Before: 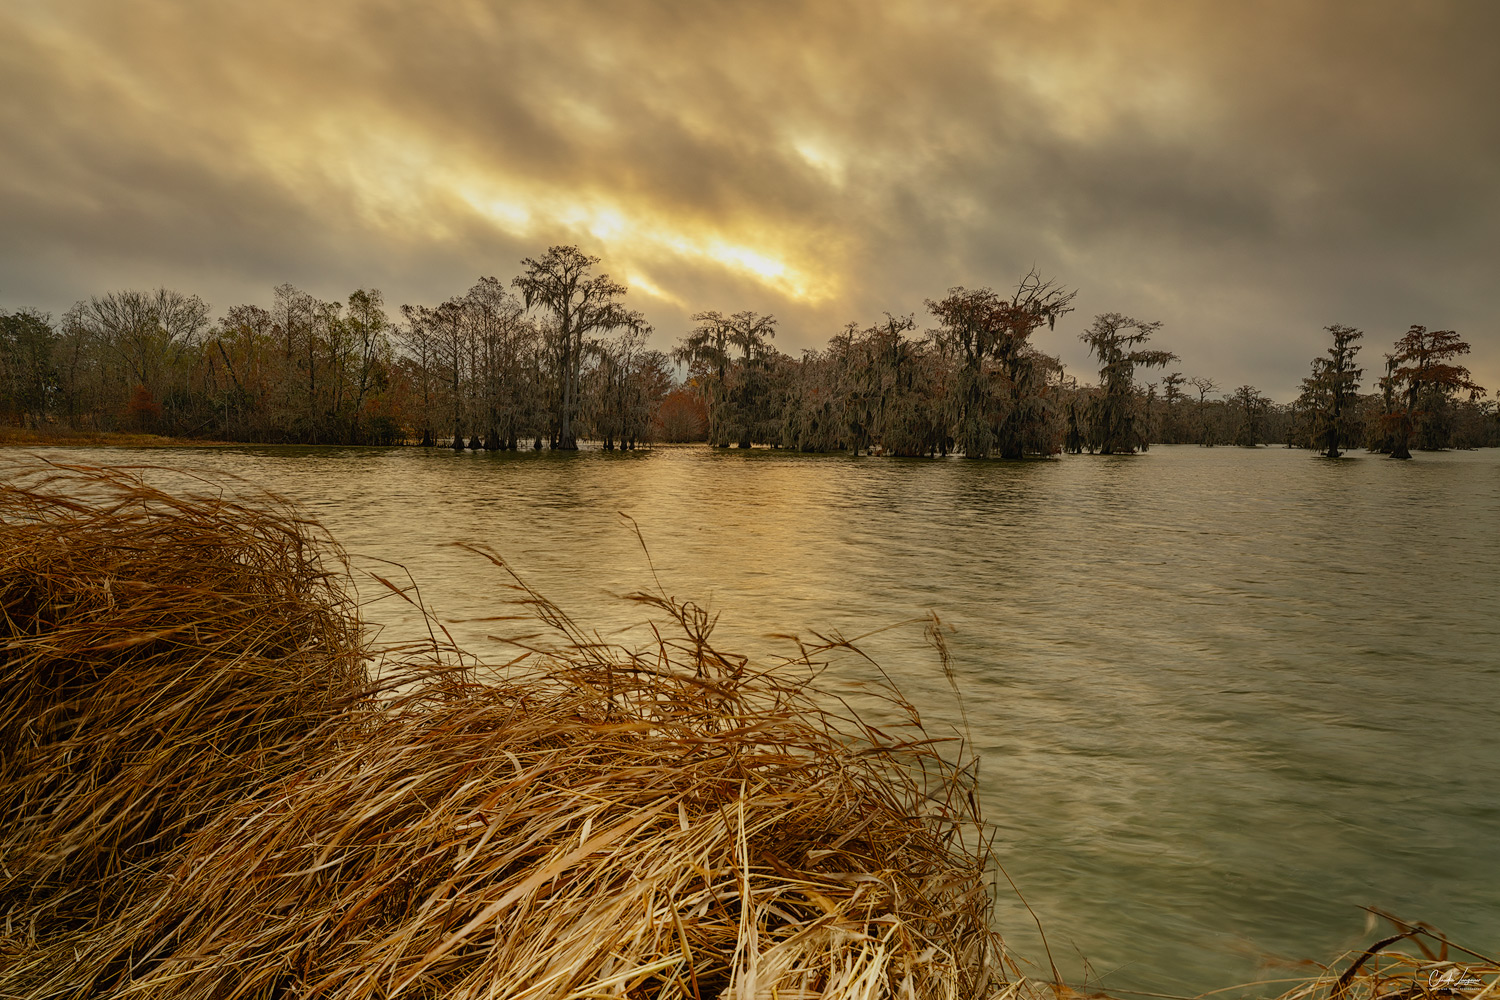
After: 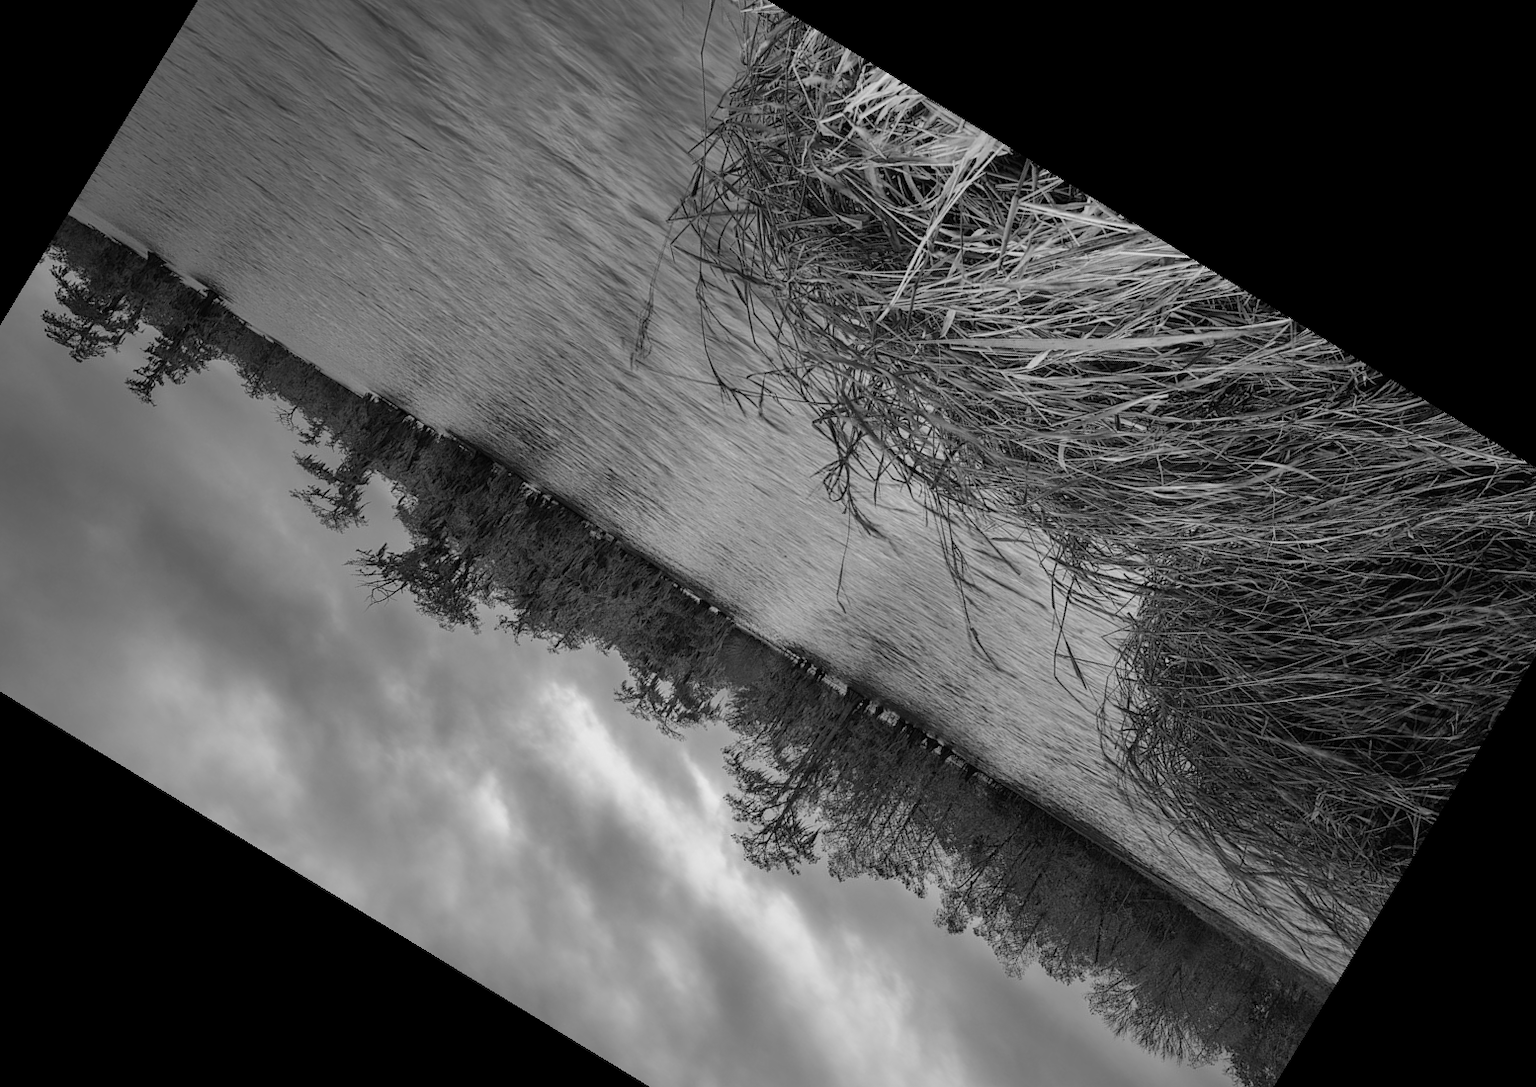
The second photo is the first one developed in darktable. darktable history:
crop and rotate: angle 148.68°, left 9.111%, top 15.603%, right 4.588%, bottom 17.041%
monochrome: on, module defaults
